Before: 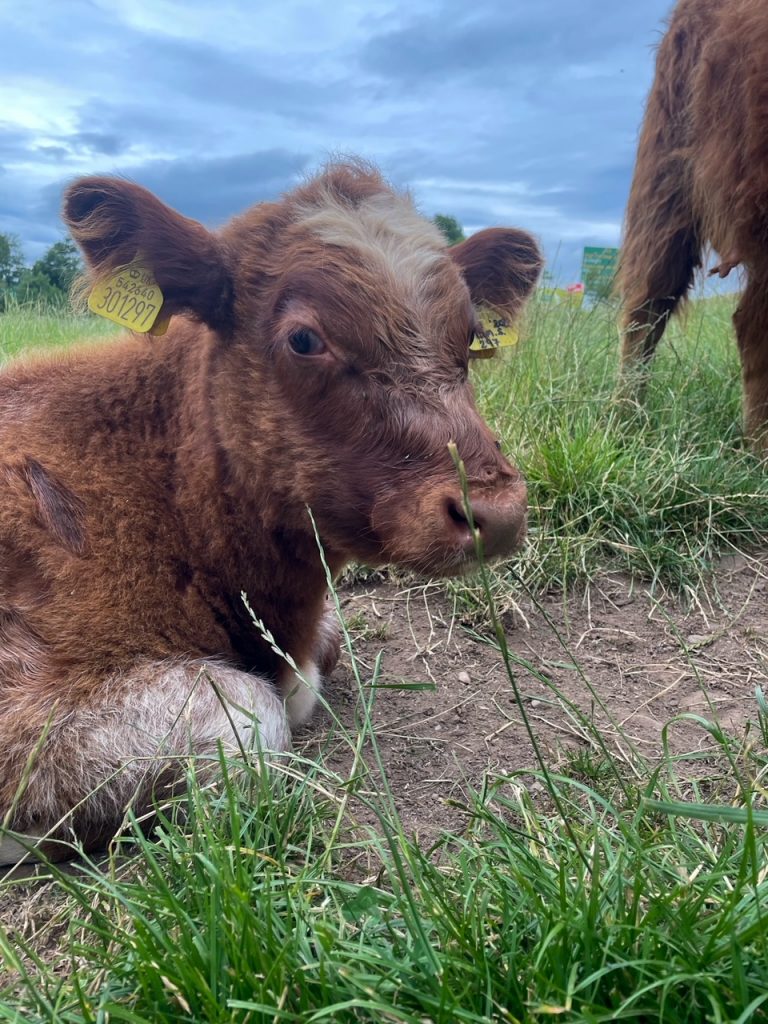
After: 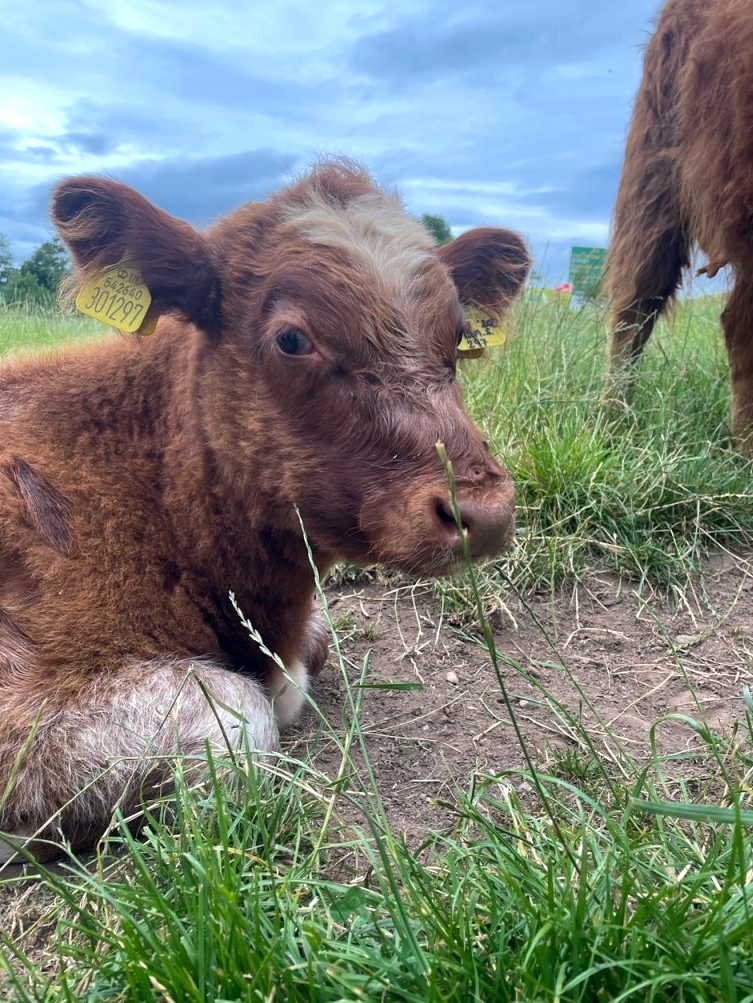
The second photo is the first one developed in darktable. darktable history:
exposure: exposure 0.292 EV, compensate exposure bias true, compensate highlight preservation false
crop: left 1.657%, right 0.272%, bottom 1.981%
